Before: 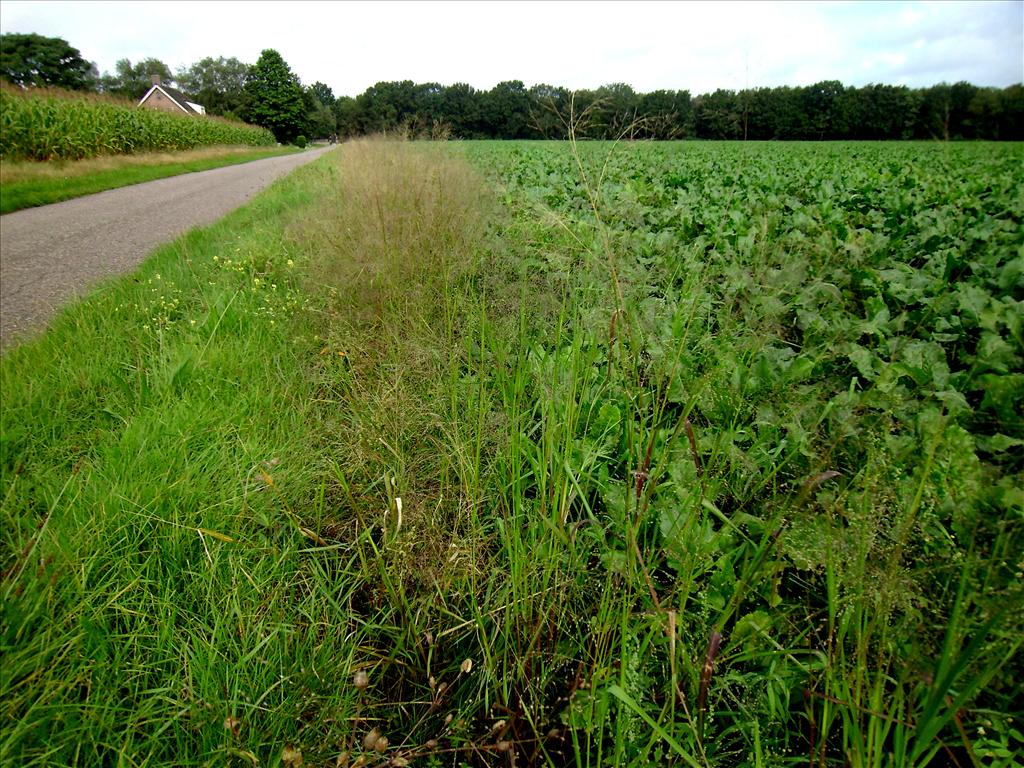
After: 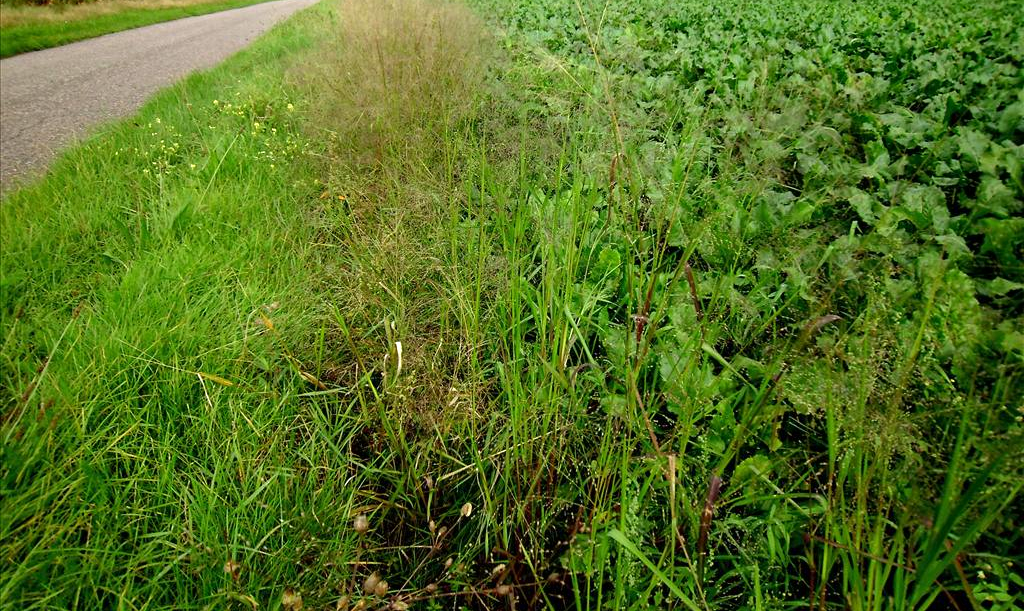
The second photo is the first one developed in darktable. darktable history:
crop and rotate: top 20.314%
exposure: exposure 0.434 EV, compensate exposure bias true, compensate highlight preservation false
